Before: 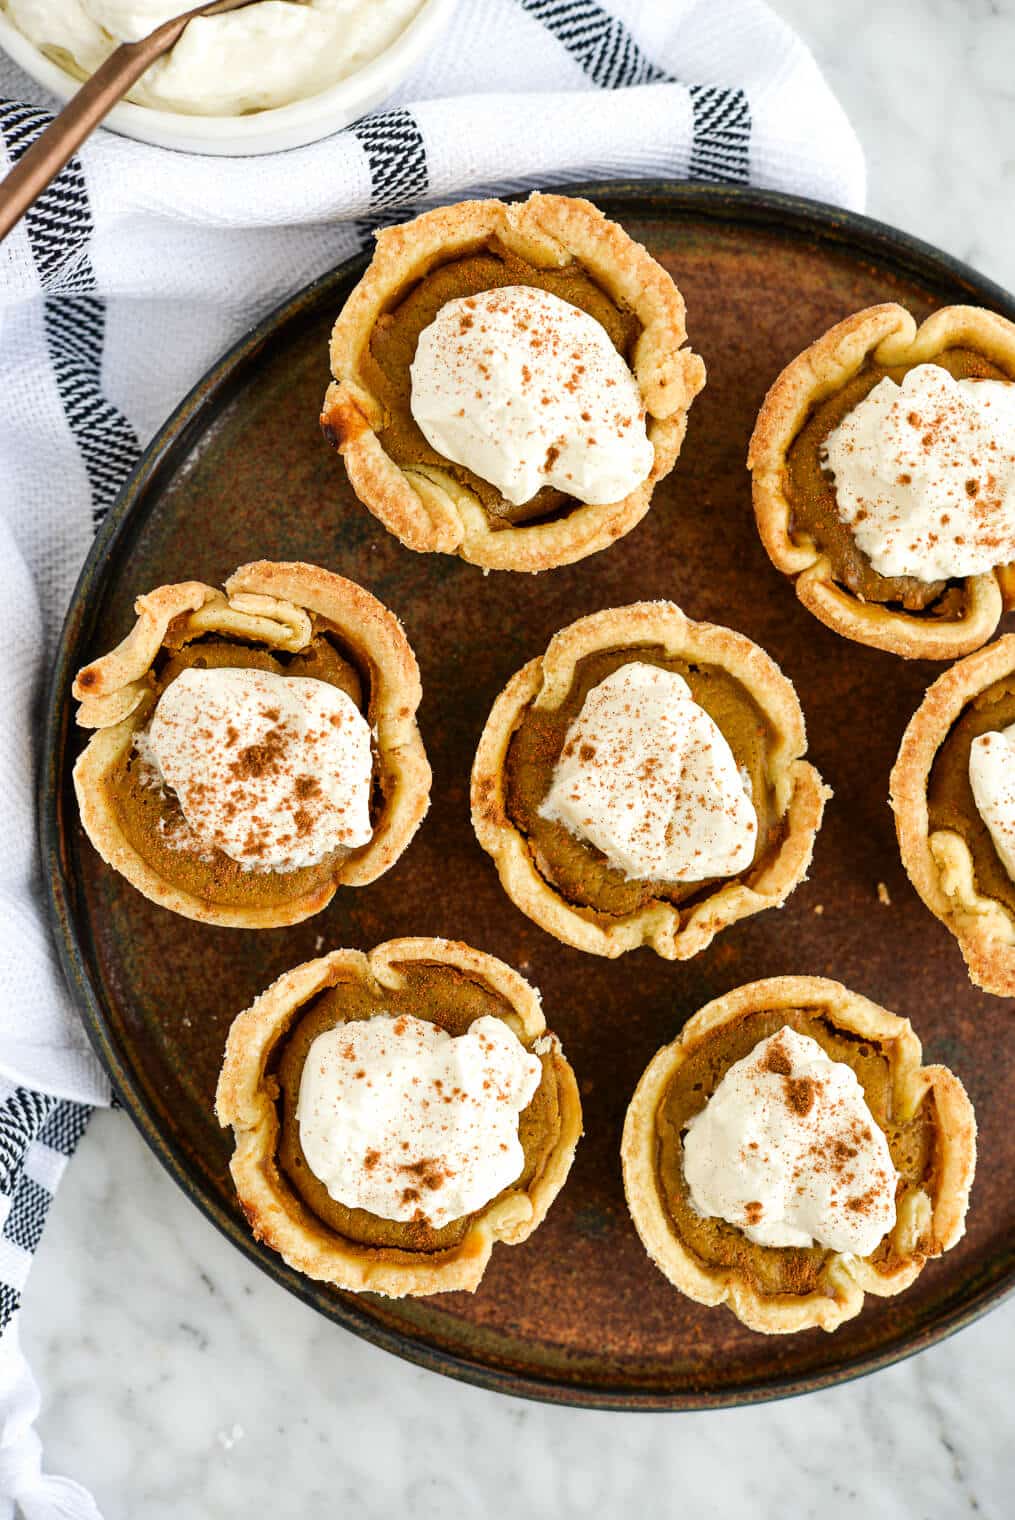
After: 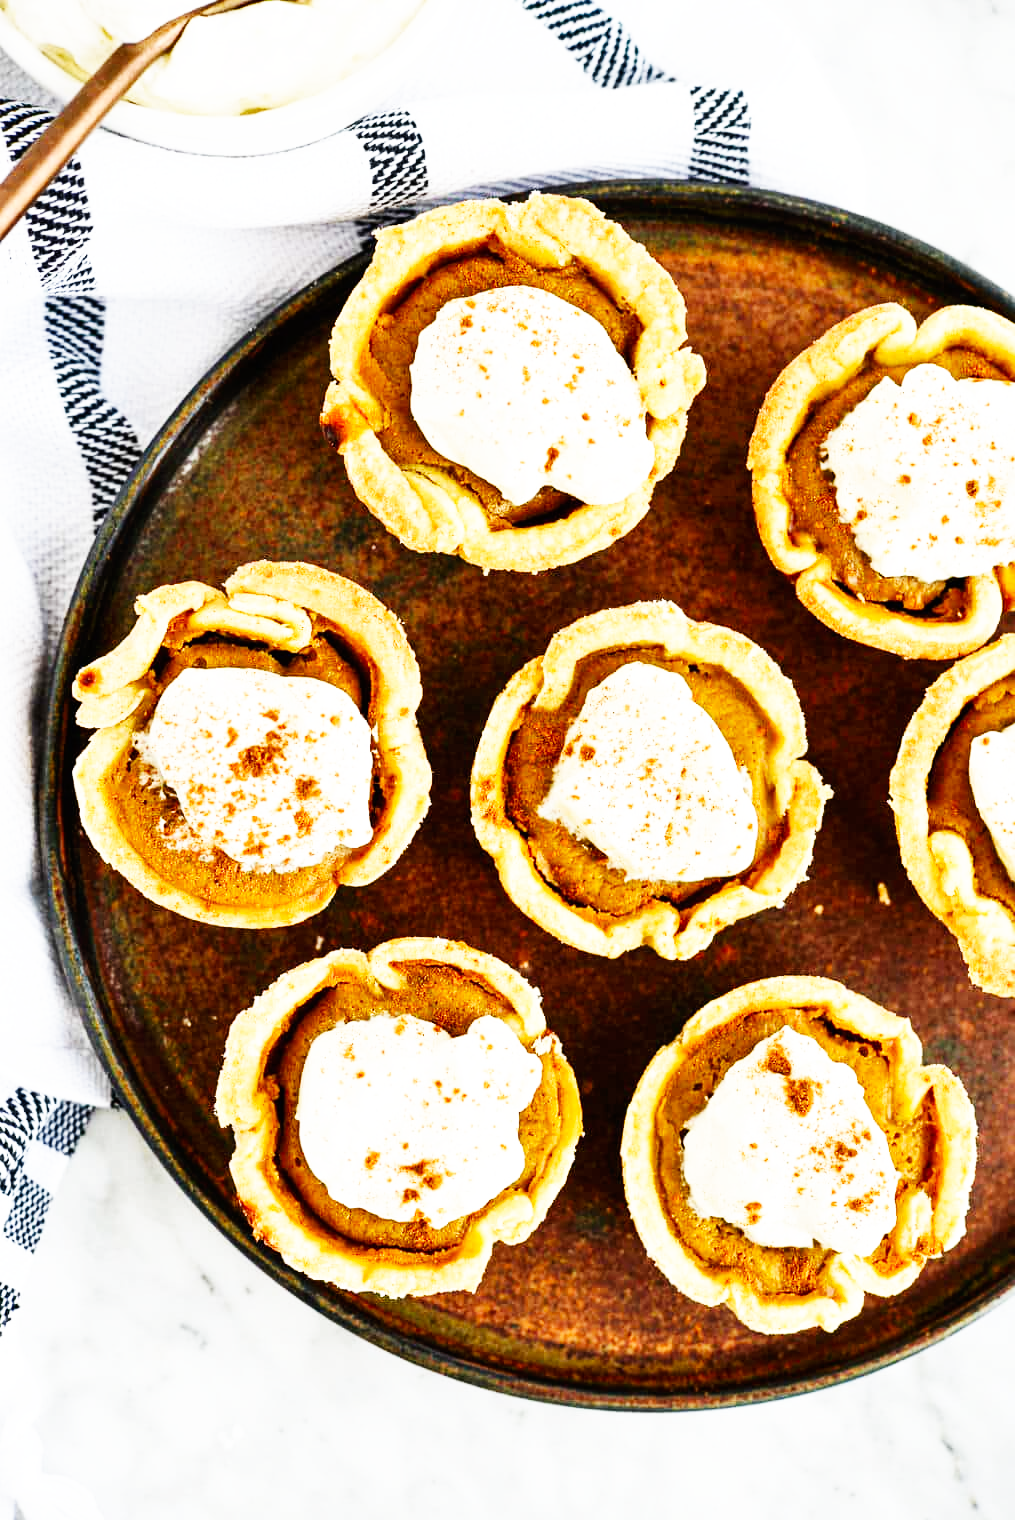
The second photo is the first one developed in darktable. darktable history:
shadows and highlights: shadows 37.27, highlights -28.18, soften with gaussian
base curve: curves: ch0 [(0, 0) (0.007, 0.004) (0.027, 0.03) (0.046, 0.07) (0.207, 0.54) (0.442, 0.872) (0.673, 0.972) (1, 1)], preserve colors none
